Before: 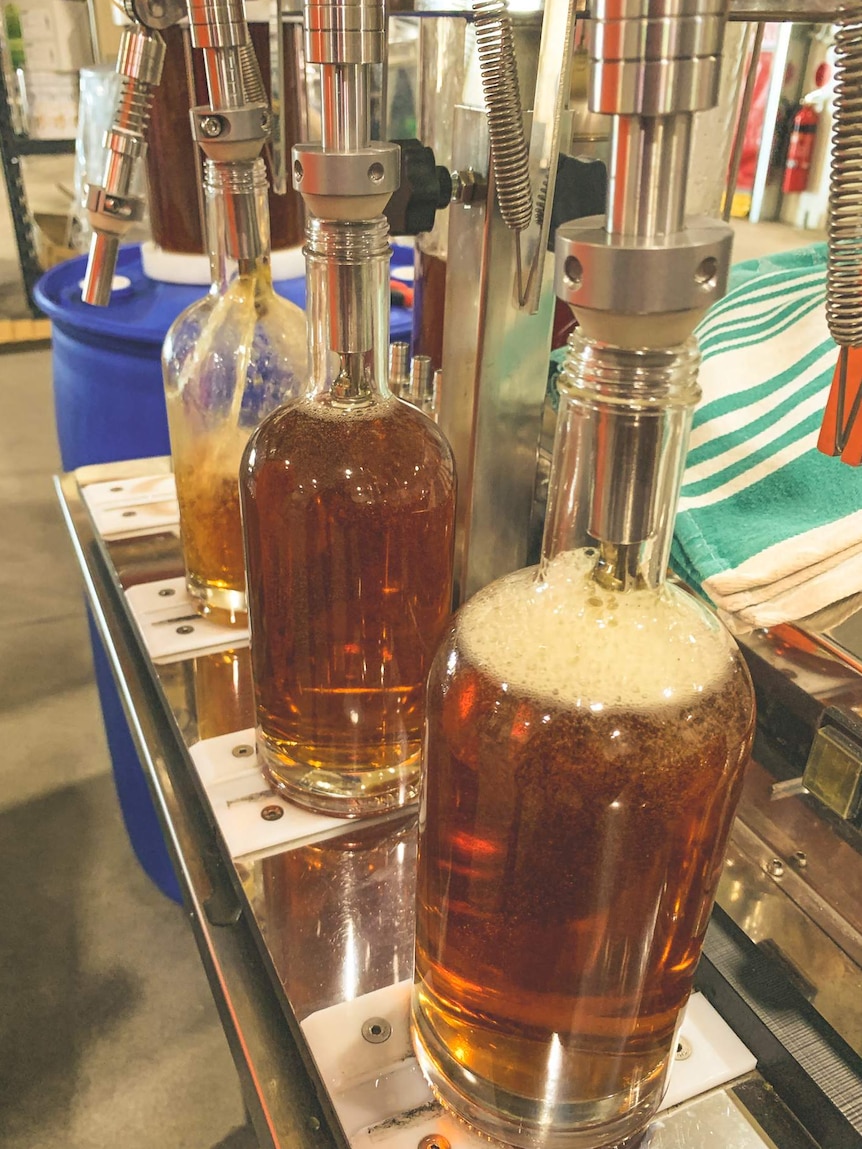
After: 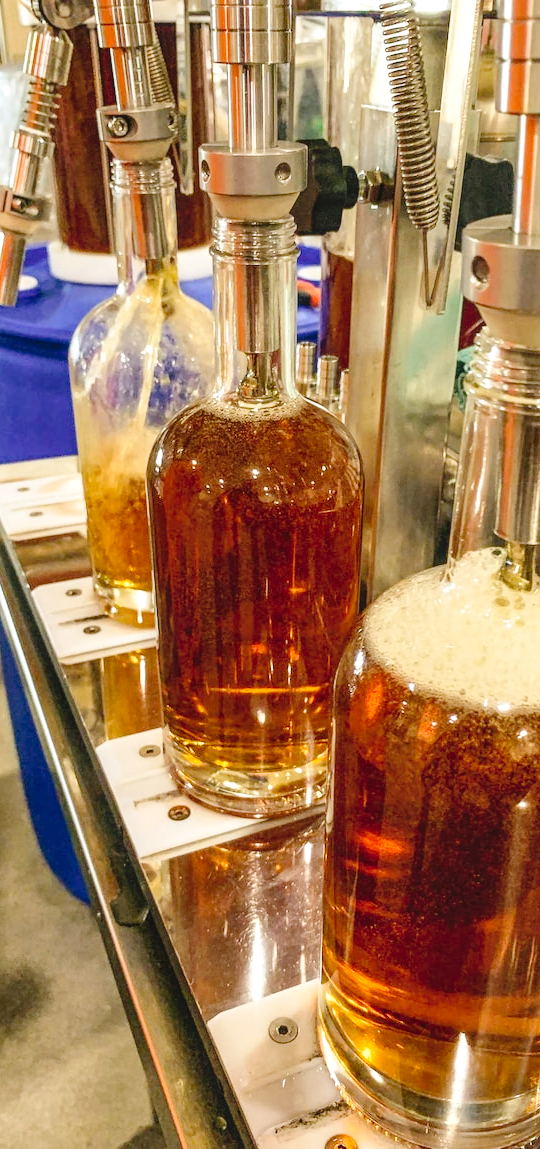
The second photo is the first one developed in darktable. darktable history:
crop: left 10.851%, right 26.48%
tone curve: curves: ch0 [(0, 0) (0.003, 0.03) (0.011, 0.03) (0.025, 0.033) (0.044, 0.035) (0.069, 0.04) (0.1, 0.046) (0.136, 0.052) (0.177, 0.08) (0.224, 0.121) (0.277, 0.225) (0.335, 0.343) (0.399, 0.456) (0.468, 0.555) (0.543, 0.647) (0.623, 0.732) (0.709, 0.808) (0.801, 0.886) (0.898, 0.947) (1, 1)], preserve colors none
local contrast: on, module defaults
